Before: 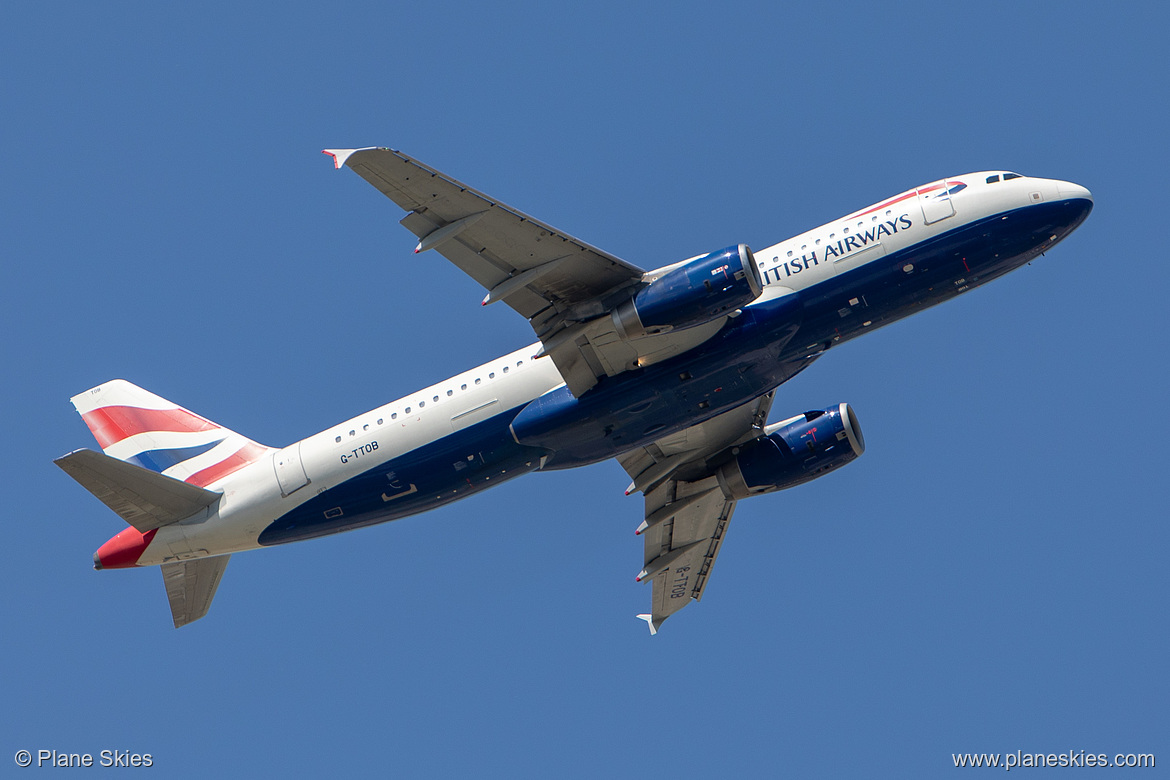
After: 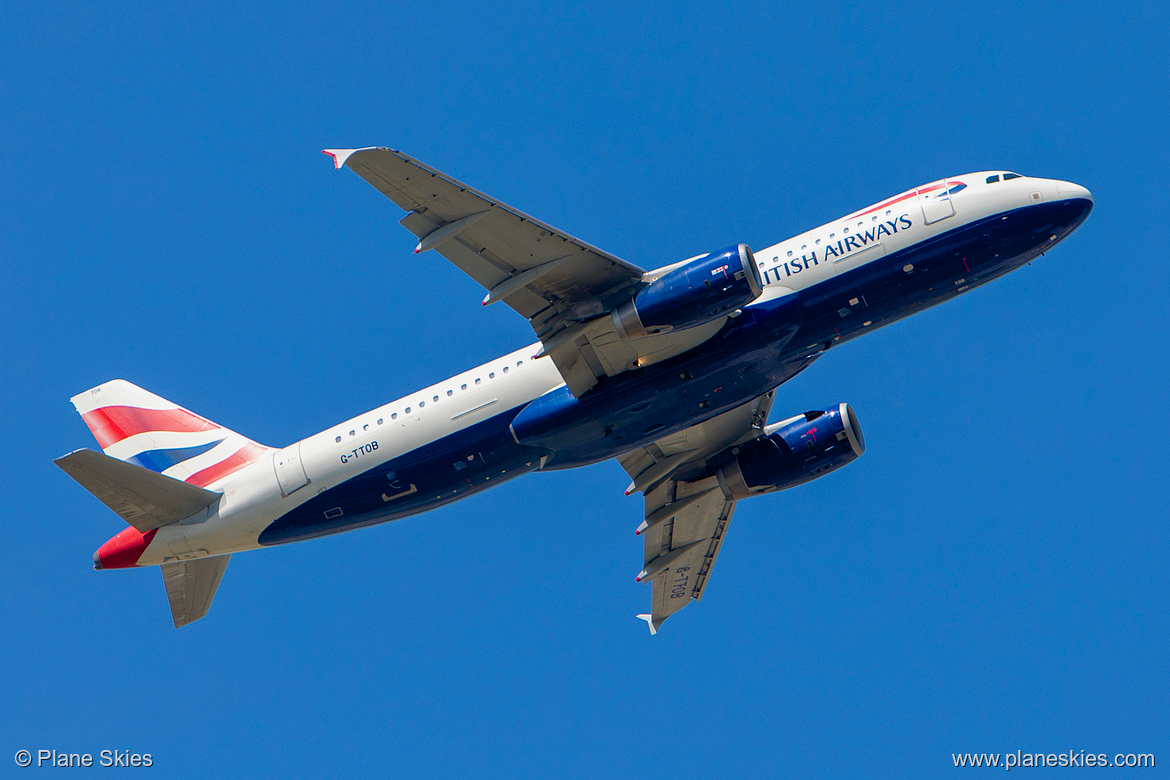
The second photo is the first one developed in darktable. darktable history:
color balance rgb: shadows lift › chroma 0.851%, shadows lift › hue 114.2°, global offset › chroma 0.061%, global offset › hue 253.14°, linear chroma grading › global chroma 15.322%, perceptual saturation grading › global saturation 20%, perceptual saturation grading › highlights -25.615%, perceptual saturation grading › shadows 24.968%, perceptual brilliance grading › global brilliance 1.483%, perceptual brilliance grading › highlights -3.714%, global vibrance 20%
